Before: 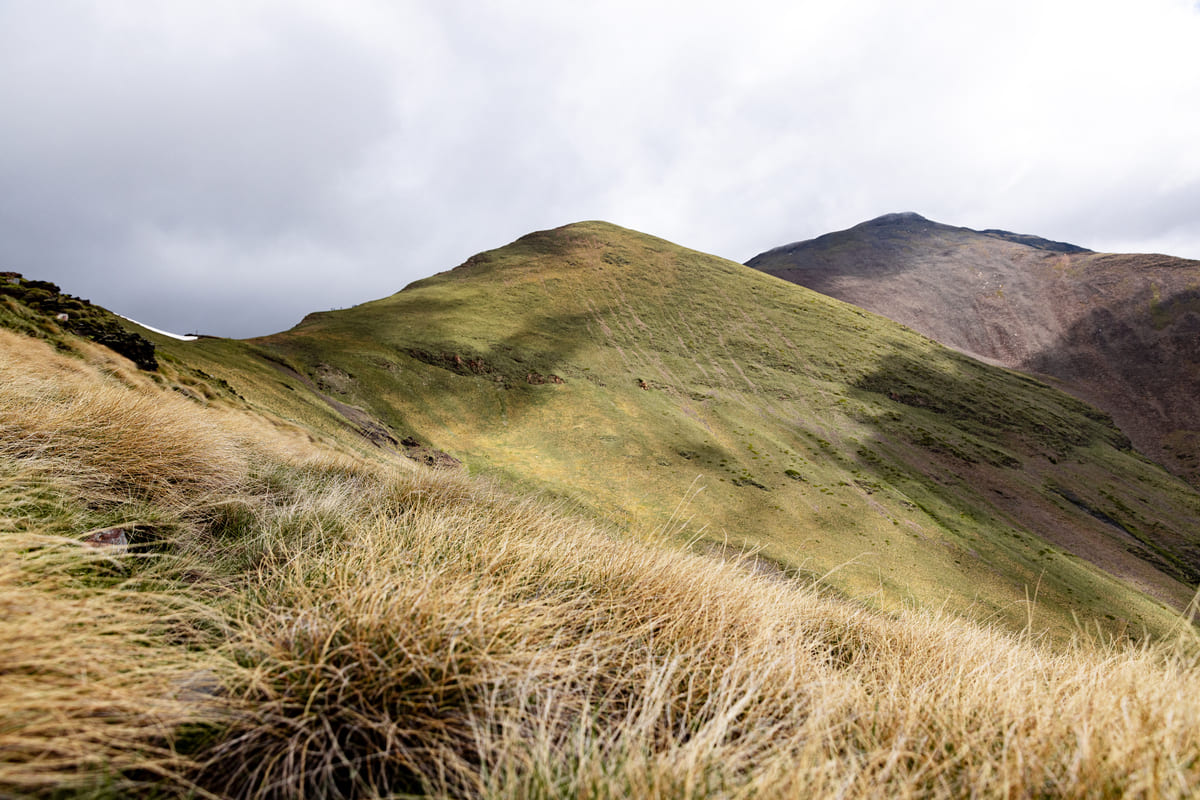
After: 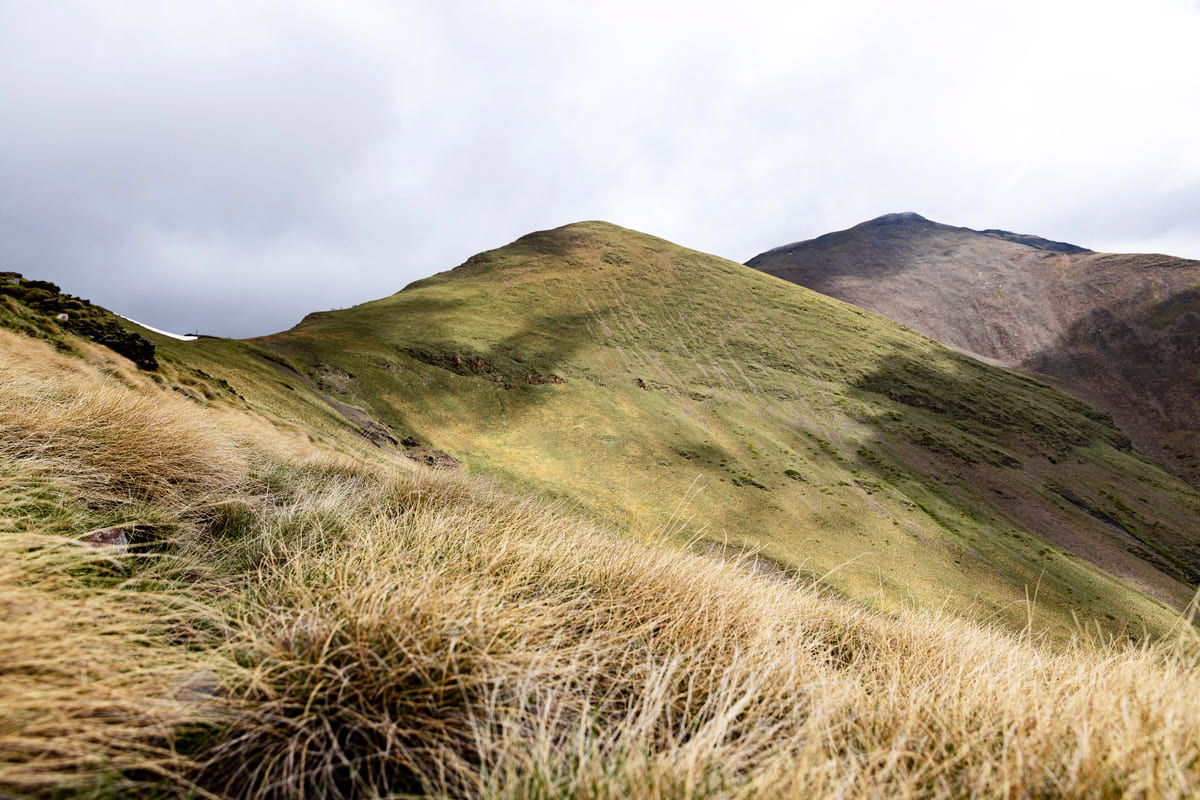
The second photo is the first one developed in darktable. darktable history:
color zones: curves: ch0 [(0.068, 0.464) (0.25, 0.5) (0.48, 0.508) (0.75, 0.536) (0.886, 0.476) (0.967, 0.456)]; ch1 [(0.066, 0.456) (0.25, 0.5) (0.616, 0.508) (0.746, 0.56) (0.934, 0.444)]
contrast brightness saturation: contrast 0.104, brightness 0.021, saturation 0.016
